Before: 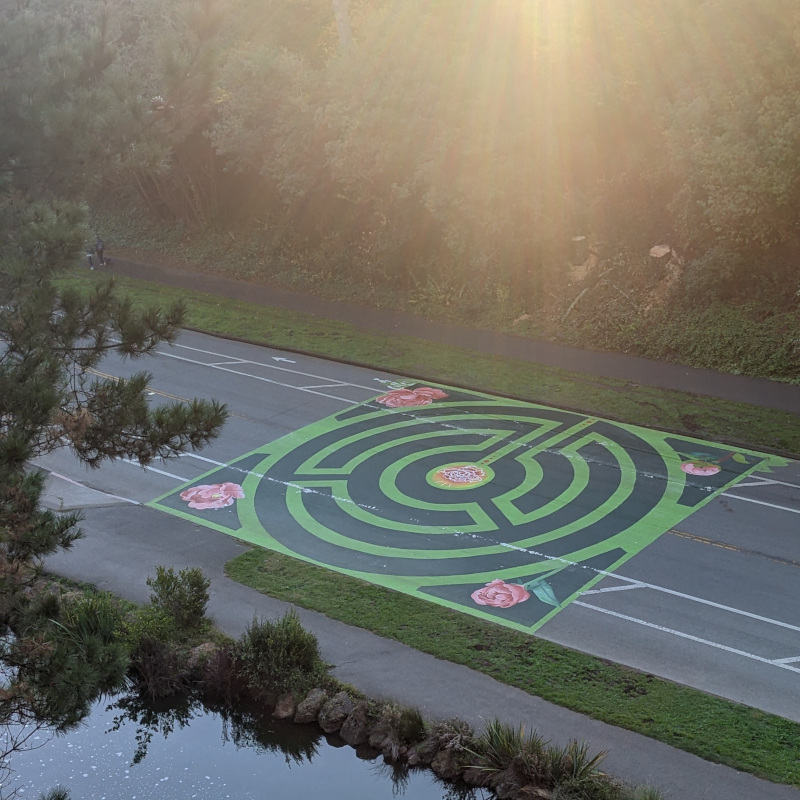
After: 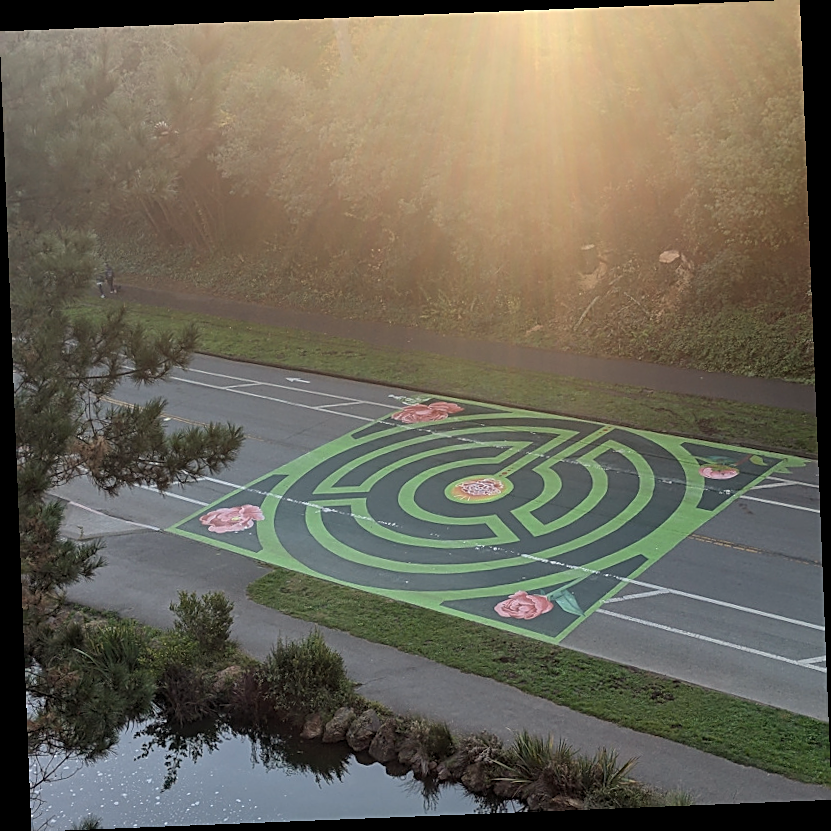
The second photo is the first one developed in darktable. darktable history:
sharpen: on, module defaults
rotate and perspective: rotation -2.29°, automatic cropping off
contrast brightness saturation: saturation -0.05
white balance: red 1.045, blue 0.932
color balance: input saturation 99%
